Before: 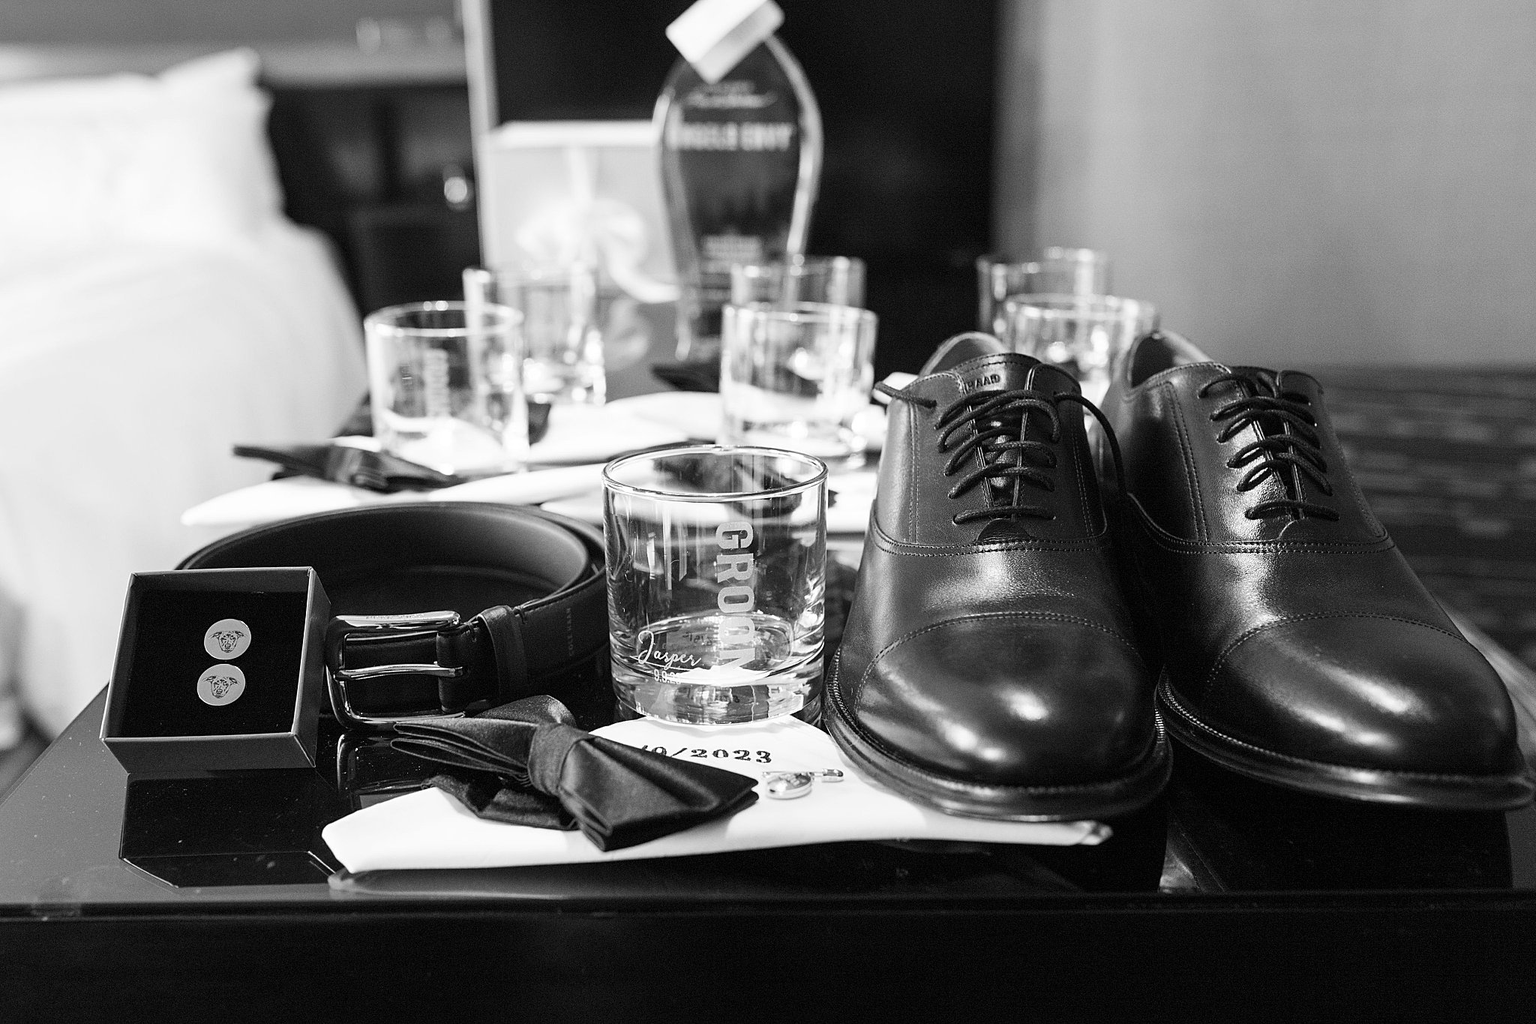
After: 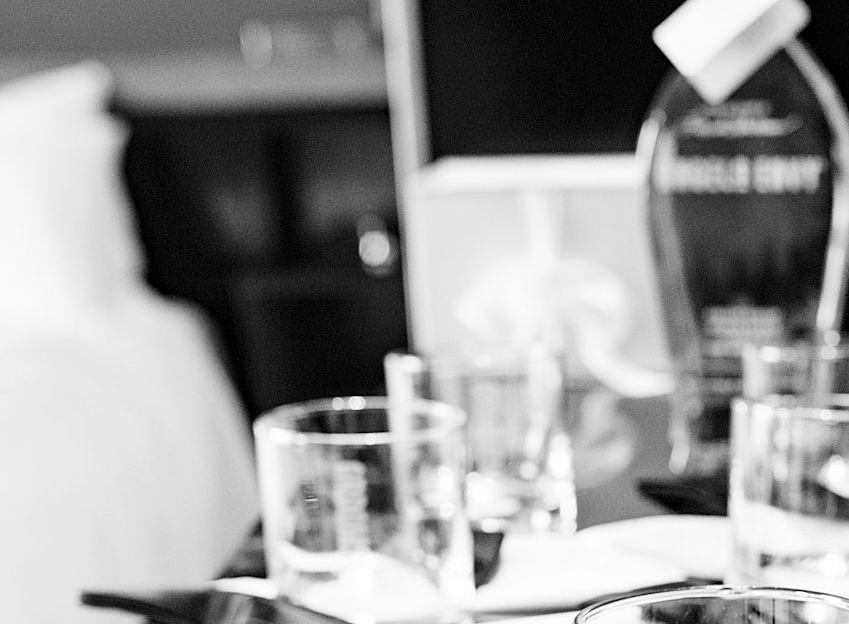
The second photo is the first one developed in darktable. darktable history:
haze removal: compatibility mode true, adaptive false
tone curve: curves: ch0 [(0.021, 0) (0.104, 0.052) (0.496, 0.526) (0.737, 0.783) (1, 1)], color space Lab, linked channels, preserve colors none
rotate and perspective: rotation -0.45°, automatic cropping original format, crop left 0.008, crop right 0.992, crop top 0.012, crop bottom 0.988
crop and rotate: left 10.817%, top 0.062%, right 47.194%, bottom 53.626%
